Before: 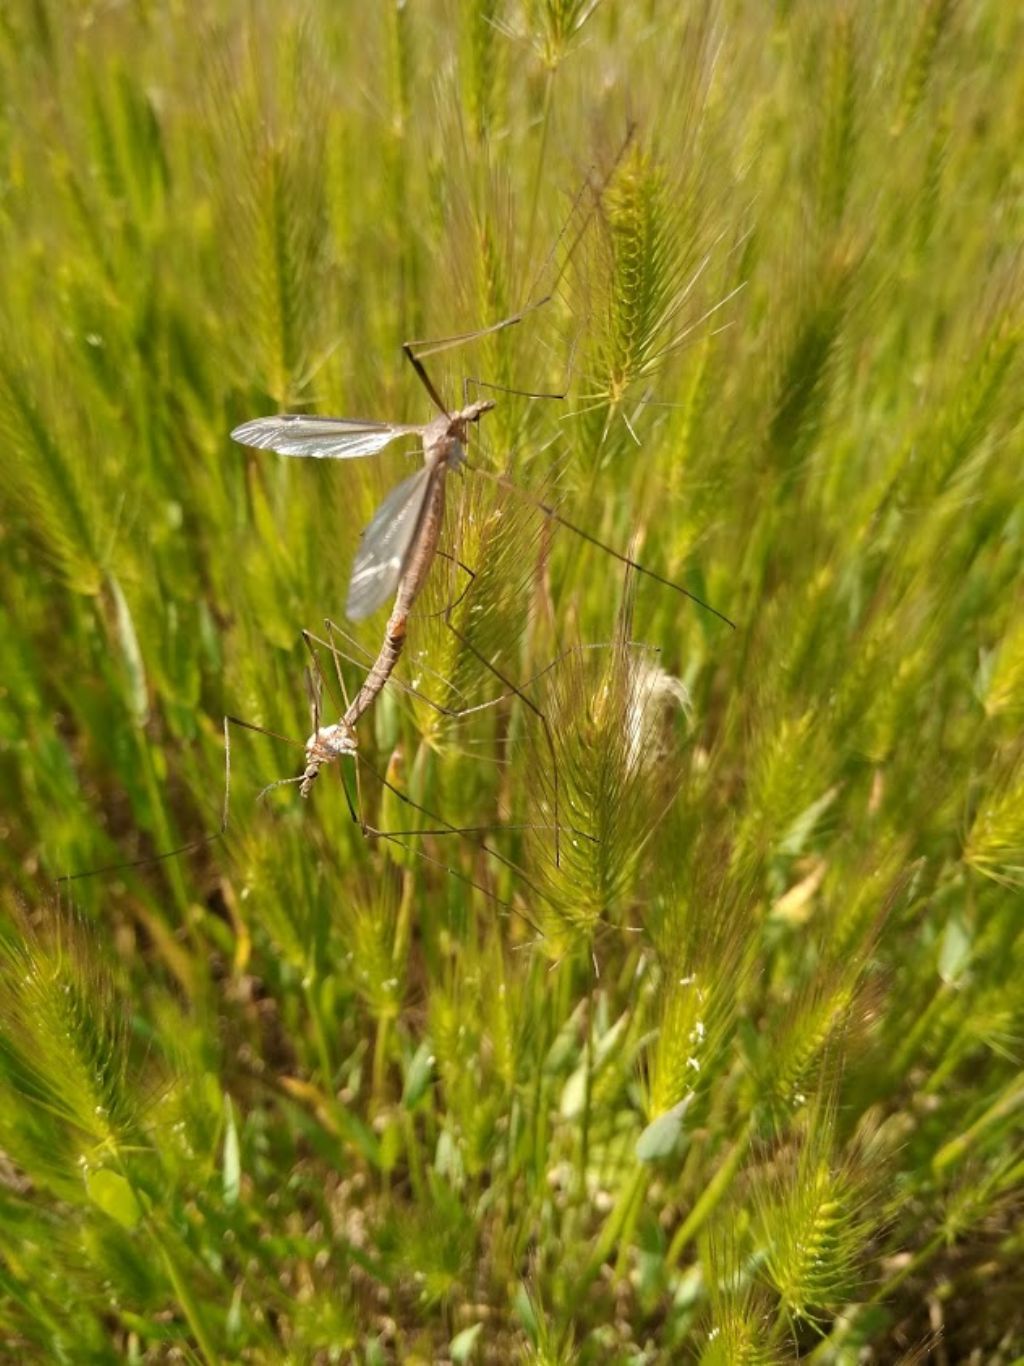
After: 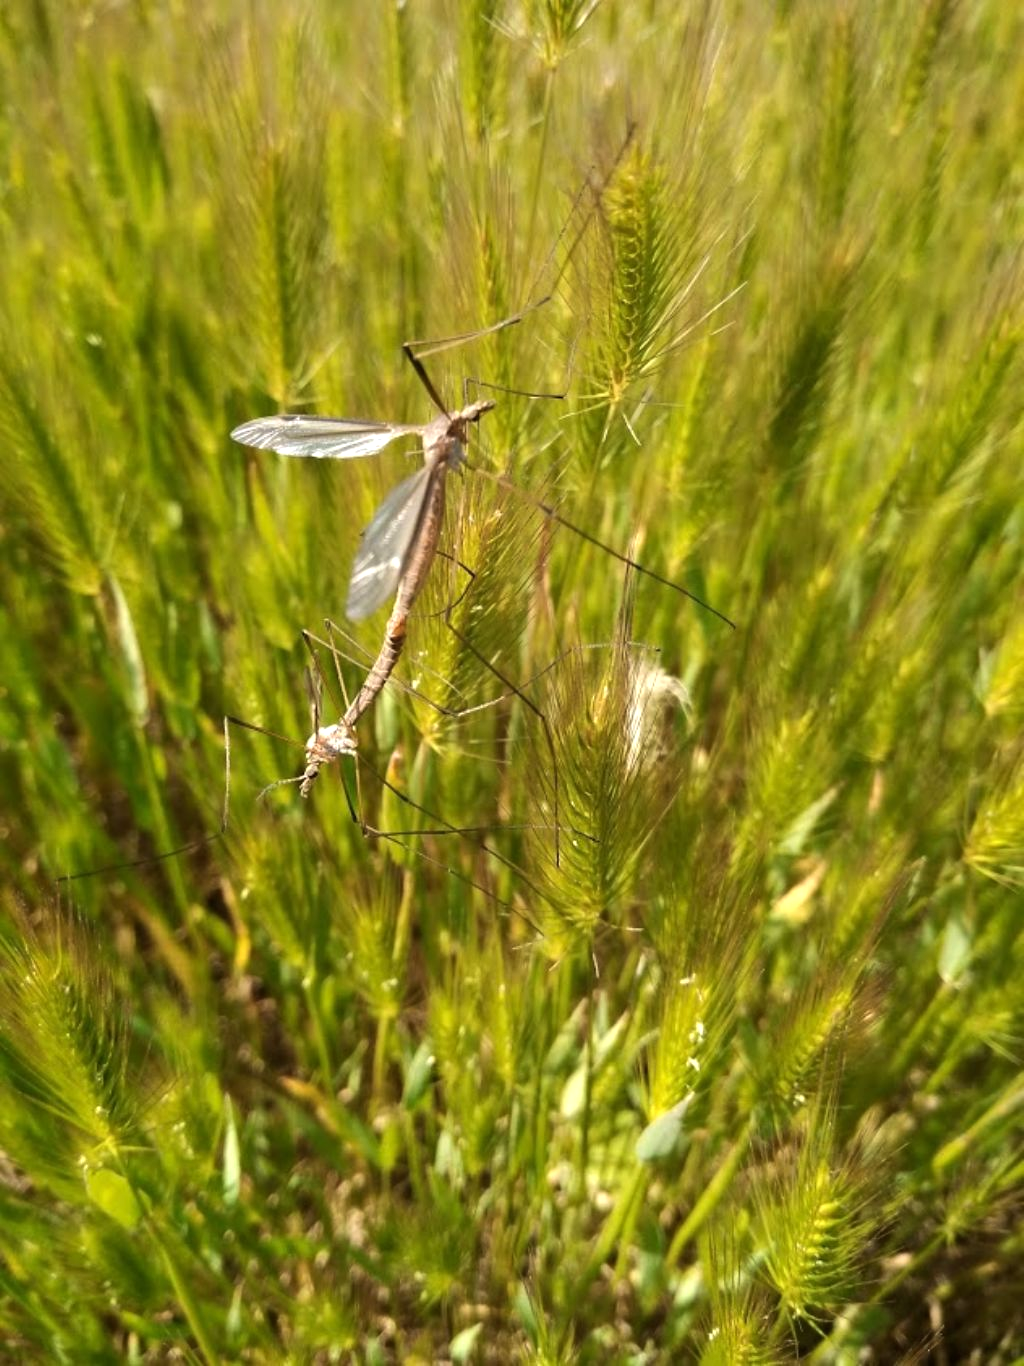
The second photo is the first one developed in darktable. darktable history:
tone equalizer: -8 EV -0.42 EV, -7 EV -0.36 EV, -6 EV -0.352 EV, -5 EV -0.229 EV, -3 EV 0.191 EV, -2 EV 0.362 EV, -1 EV 0.378 EV, +0 EV 0.417 EV, edges refinement/feathering 500, mask exposure compensation -1.57 EV, preserve details no
